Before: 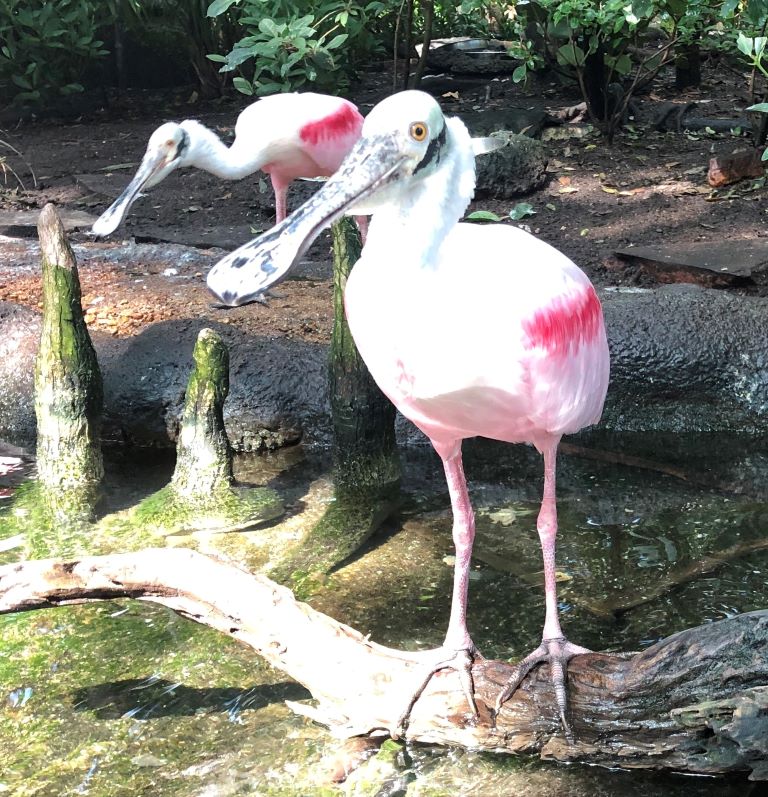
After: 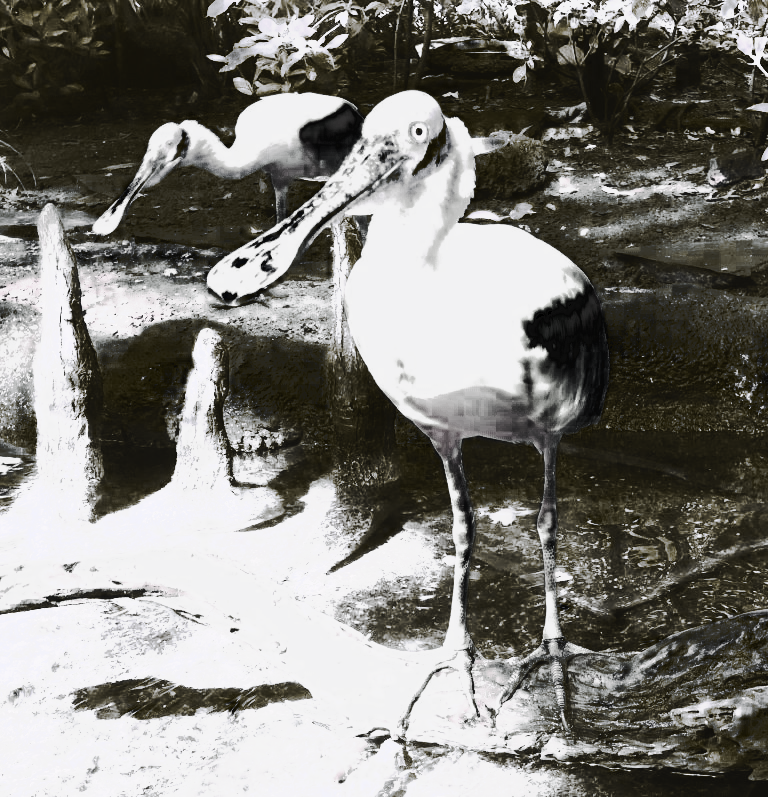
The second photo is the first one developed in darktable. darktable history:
tone curve: curves: ch0 [(0, 0) (0.003, 0.043) (0.011, 0.043) (0.025, 0.035) (0.044, 0.042) (0.069, 0.035) (0.1, 0.03) (0.136, 0.017) (0.177, 0.03) (0.224, 0.06) (0.277, 0.118) (0.335, 0.189) (0.399, 0.297) (0.468, 0.483) (0.543, 0.631) (0.623, 0.746) (0.709, 0.823) (0.801, 0.944) (0.898, 0.966) (1, 1)], preserve colors none
color look up table: target L [86.69, 86.69, 98.96, 98.52, 83.58, 89.13, 85.2, 98.71, 65.34, 42.64, 39.78, 200.37, 79.72, 79.88, 84.12, 98.84, 34.38, 86.52, 75.77, 45.79, 98.89, 22.62, 41.9, 42.25, 24.42, 21.7, 0.174, 0.279, 0.07, 0.035, 0.174, 0.244, 0.166, 21.7, 20.08, 20.54, 39.42, 14.68, 20.79, 20.54, 0.209, 0.306, 0.174, 68.76, 66.7, 55.84, 53.19, 0.035, 14.68], target a [10.72, 10.72, 0.002, 0.193, 0.001, -0.003, 0.626, 0.474, 0.001, 0.001, 0.001, 0, 0.002, 0.167, 4.015, 0.238, 0.001, 8.292, 0.095, 0.002, 0.475, 0.001 ×5, 0 ×6, -0.034, 0.001, 0.001, 0.001, -0.378, -1.418, 0.001, 0.001, 0, -0.034, 0, 0, 0.001, 0.002, 0.001, 0, -1.418], target b [-20.28, -20.28, -0.013, -0.159, -0.004, 0.026, -0.424, -0.369, -0.01, -0.009, -0.009, 0, -0.013, -0.137, -2.221, -0.191, -0.009, -4.336, -0.086, -0.012, -0.37, -0.006, -0.01, -0.01, -0.006, -0.004, 0 ×6, -0.012, -0.004, -0.006, -0.006, 4.914, 24.77, -0.006, -0.006, 0, -0.012, 0, 0.003, -0.005, -0.012, -0.009, 0, 24.77], num patches 49
